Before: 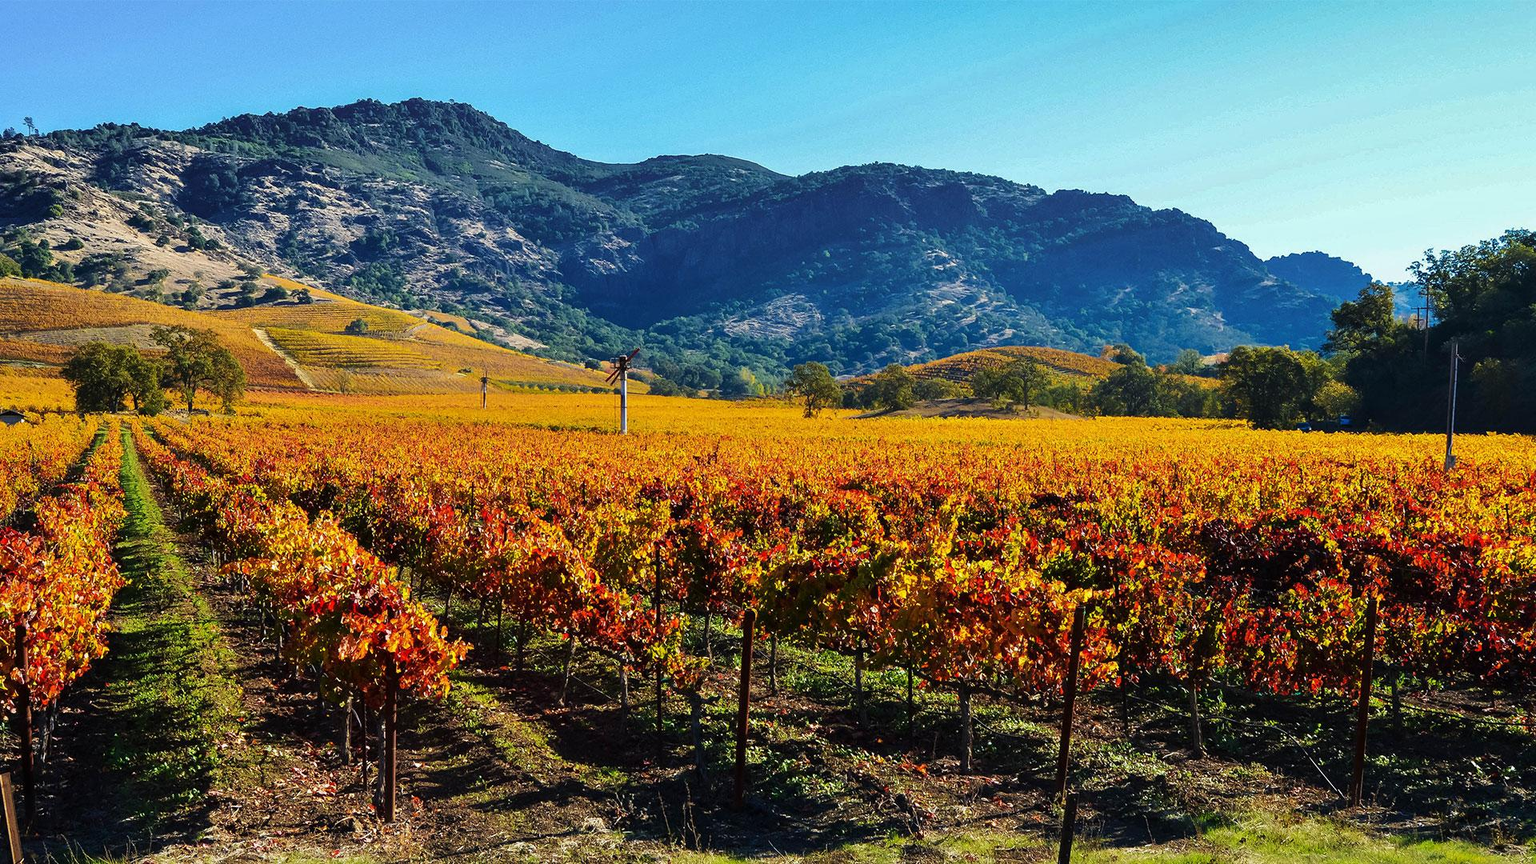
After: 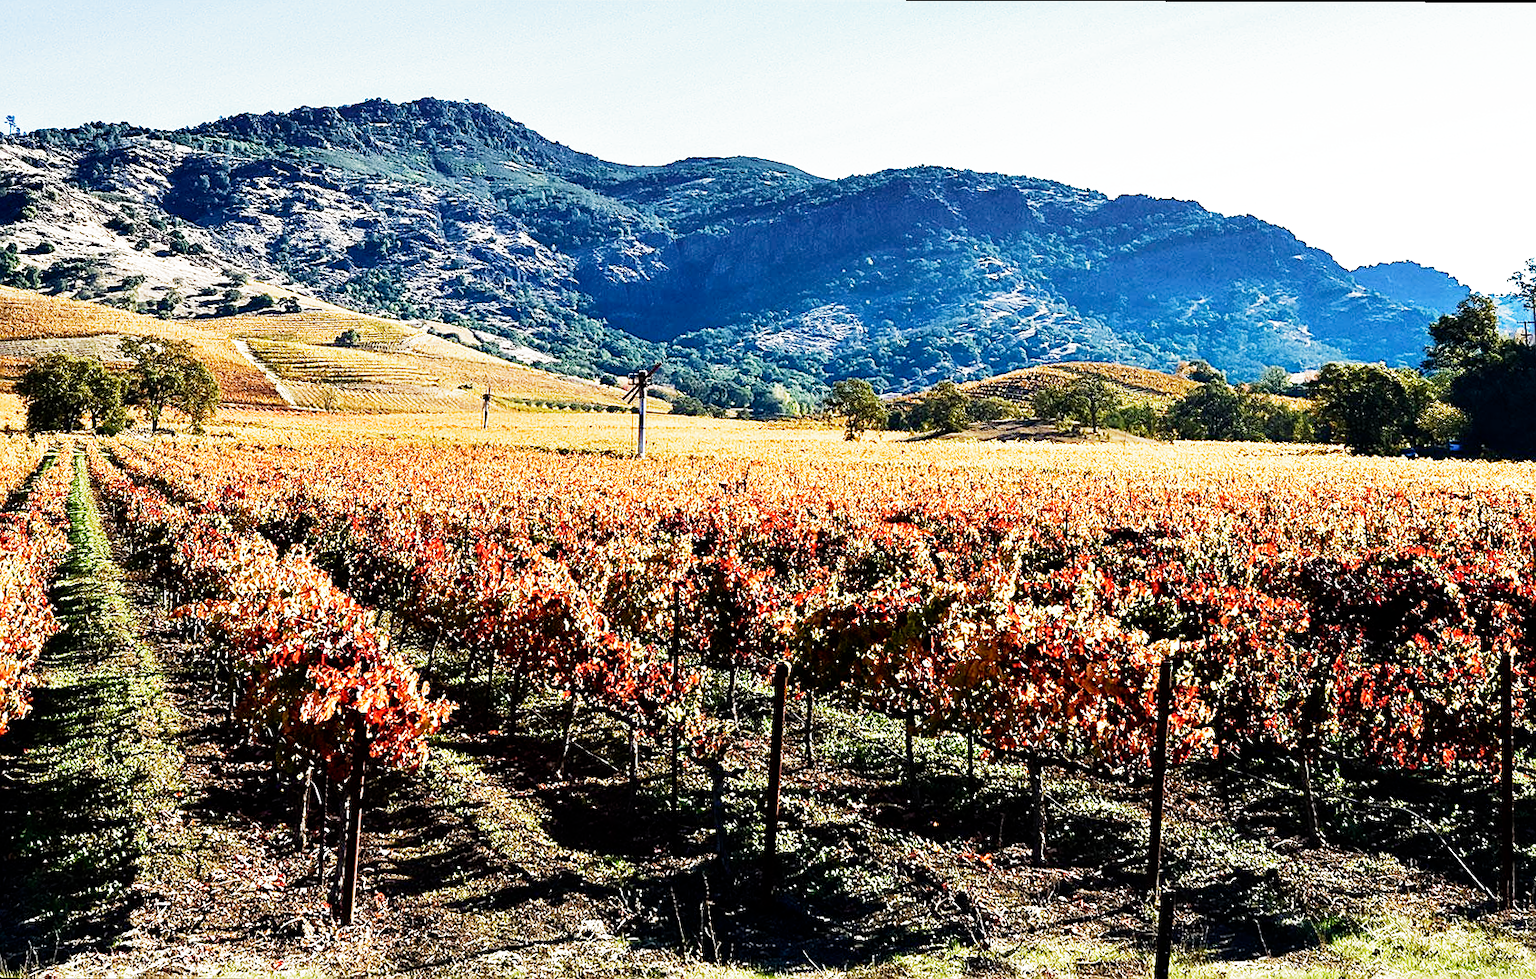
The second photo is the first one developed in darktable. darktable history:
sharpen: on, module defaults
crop and rotate: right 5.167%
filmic rgb: middle gray luminance 9.23%, black relative exposure -10.55 EV, white relative exposure 3.45 EV, threshold 6 EV, target black luminance 0%, hardness 5.98, latitude 59.69%, contrast 1.087, highlights saturation mix 5%, shadows ↔ highlights balance 29.23%, add noise in highlights 0, preserve chrominance no, color science v3 (2019), use custom middle-gray values true, iterations of high-quality reconstruction 0, contrast in highlights soft, enable highlight reconstruction true
rotate and perspective: rotation 0.215°, lens shift (vertical) -0.139, crop left 0.069, crop right 0.939, crop top 0.002, crop bottom 0.996
tone equalizer: -8 EV -0.75 EV, -7 EV -0.7 EV, -6 EV -0.6 EV, -5 EV -0.4 EV, -3 EV 0.4 EV, -2 EV 0.6 EV, -1 EV 0.7 EV, +0 EV 0.75 EV, edges refinement/feathering 500, mask exposure compensation -1.57 EV, preserve details no
